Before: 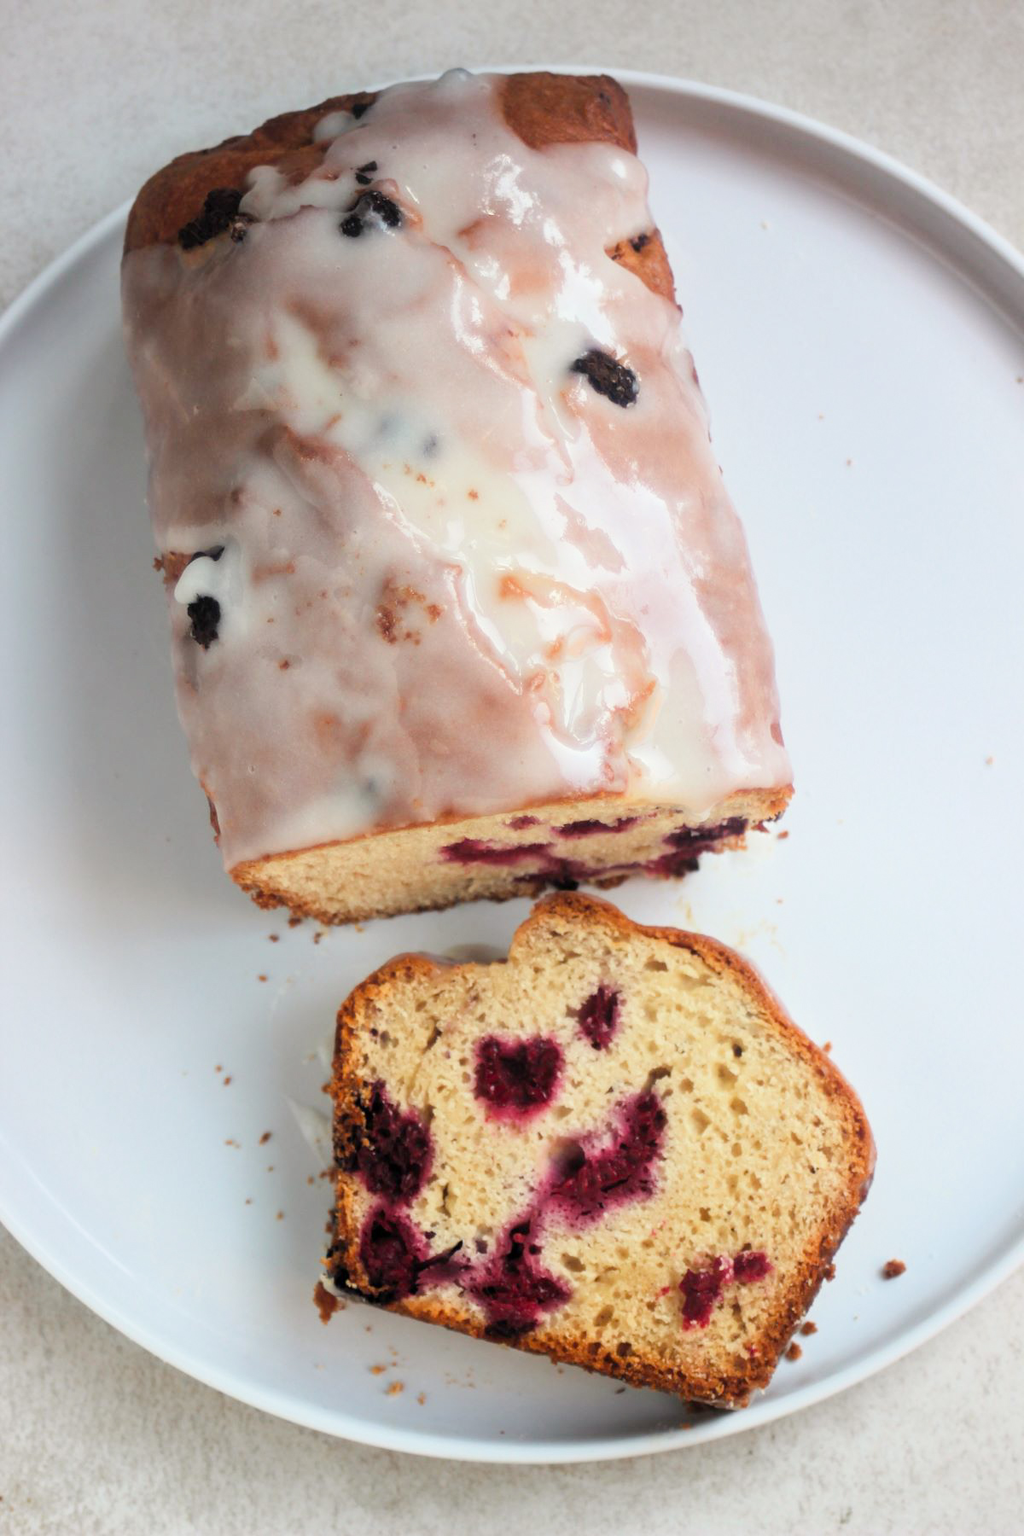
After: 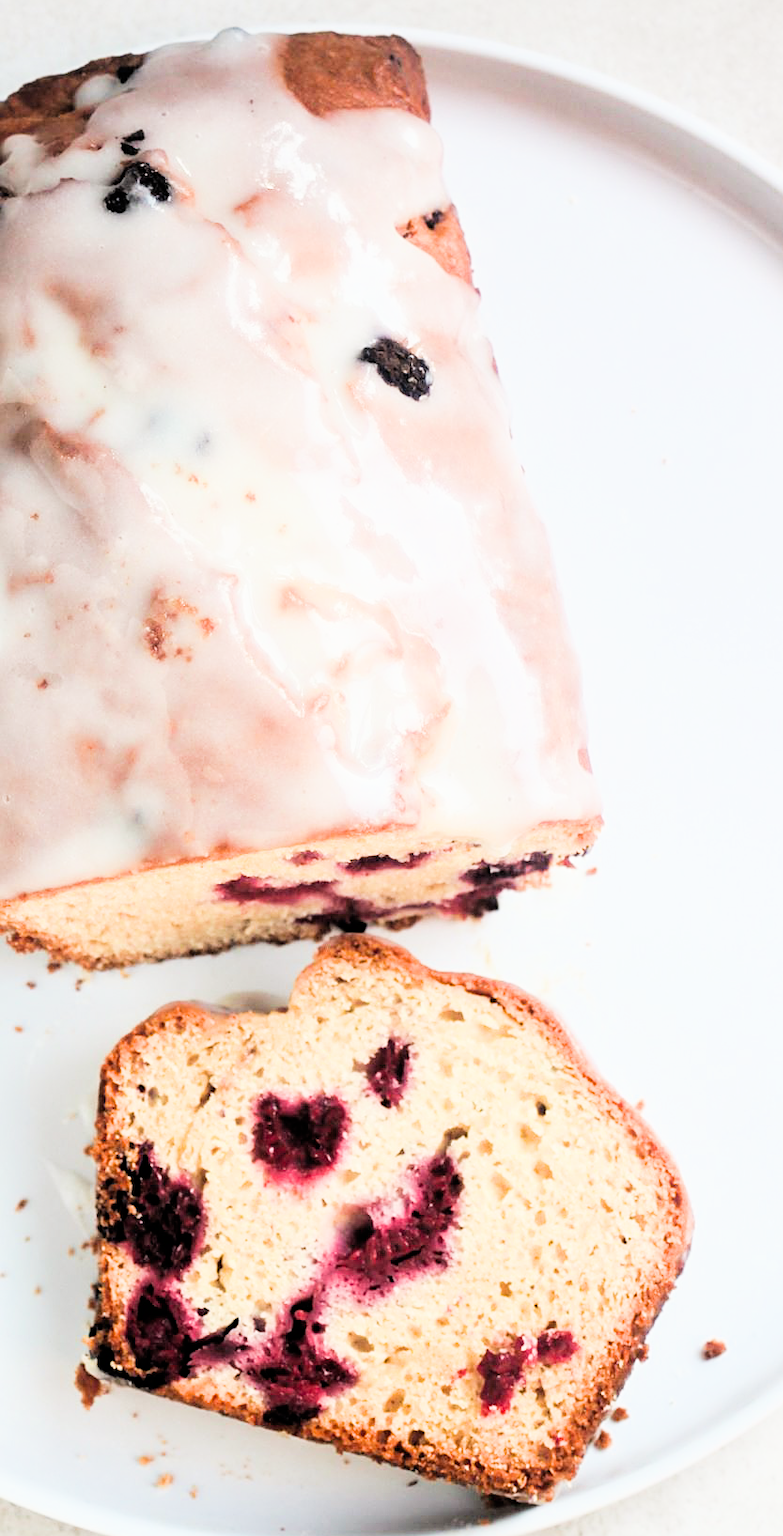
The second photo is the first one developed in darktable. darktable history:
sharpen: on, module defaults
crop and rotate: left 24.034%, top 2.838%, right 6.406%, bottom 6.299%
exposure: black level correction 0, exposure 1.2 EV, compensate exposure bias true, compensate highlight preservation false
filmic rgb: black relative exposure -5 EV, hardness 2.88, contrast 1.4, highlights saturation mix -30%
